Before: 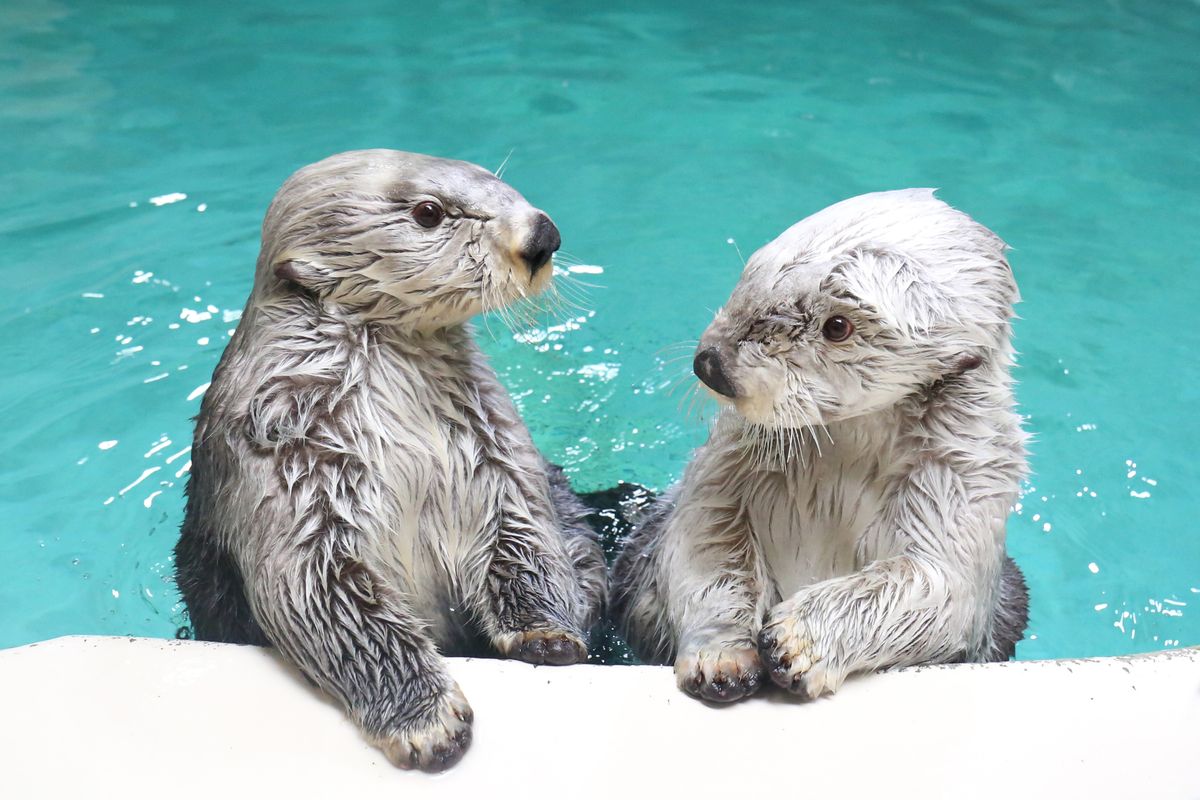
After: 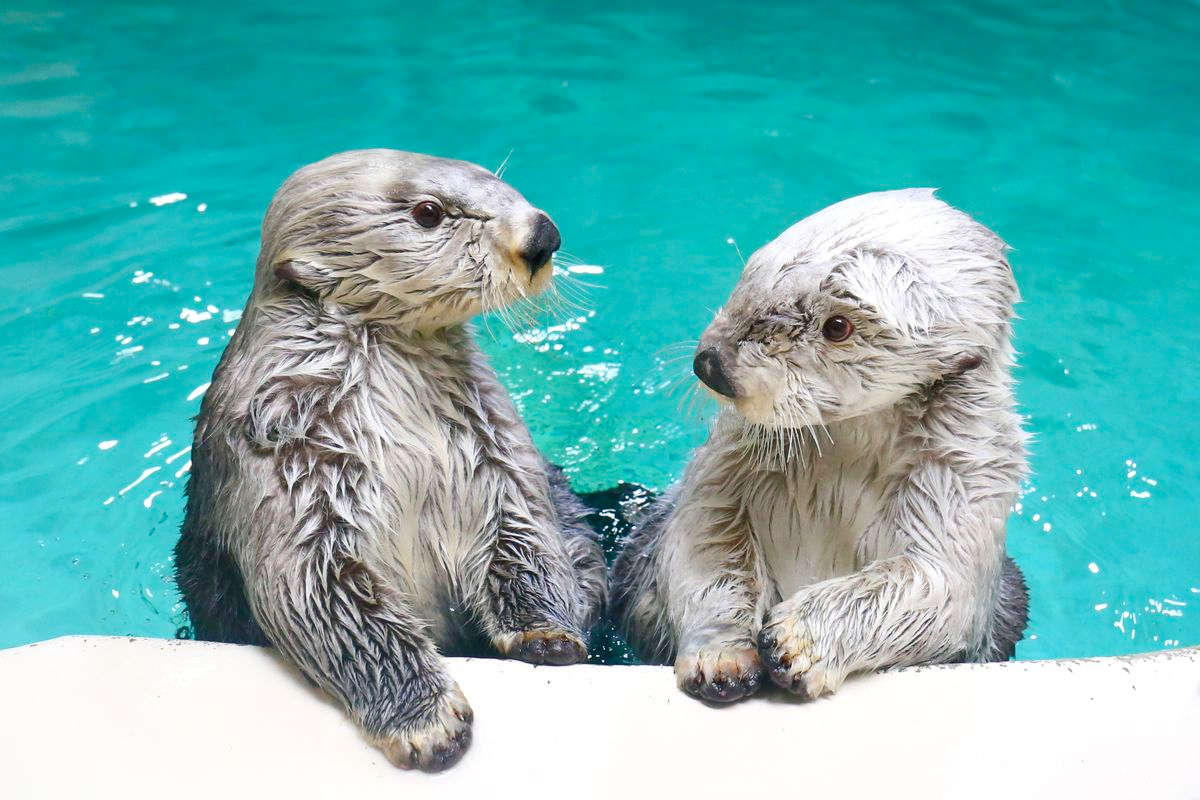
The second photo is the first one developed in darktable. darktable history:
color balance rgb: shadows lift › luminance -7.432%, shadows lift › chroma 2.116%, shadows lift › hue 202.82°, perceptual saturation grading › global saturation 20%, perceptual saturation grading › highlights -14.308%, perceptual saturation grading › shadows 49.988%, global vibrance 20%
